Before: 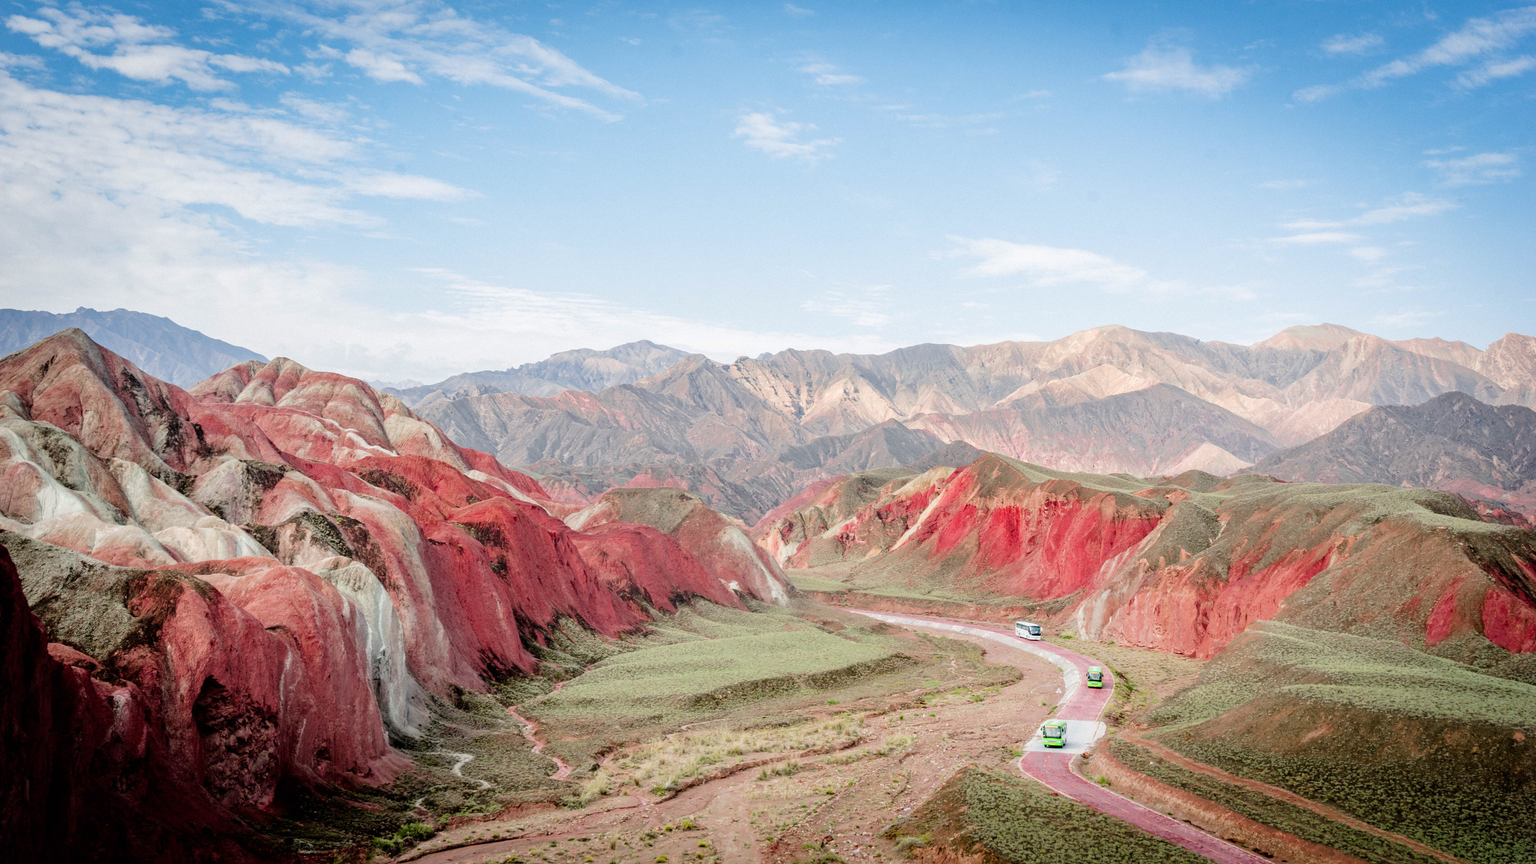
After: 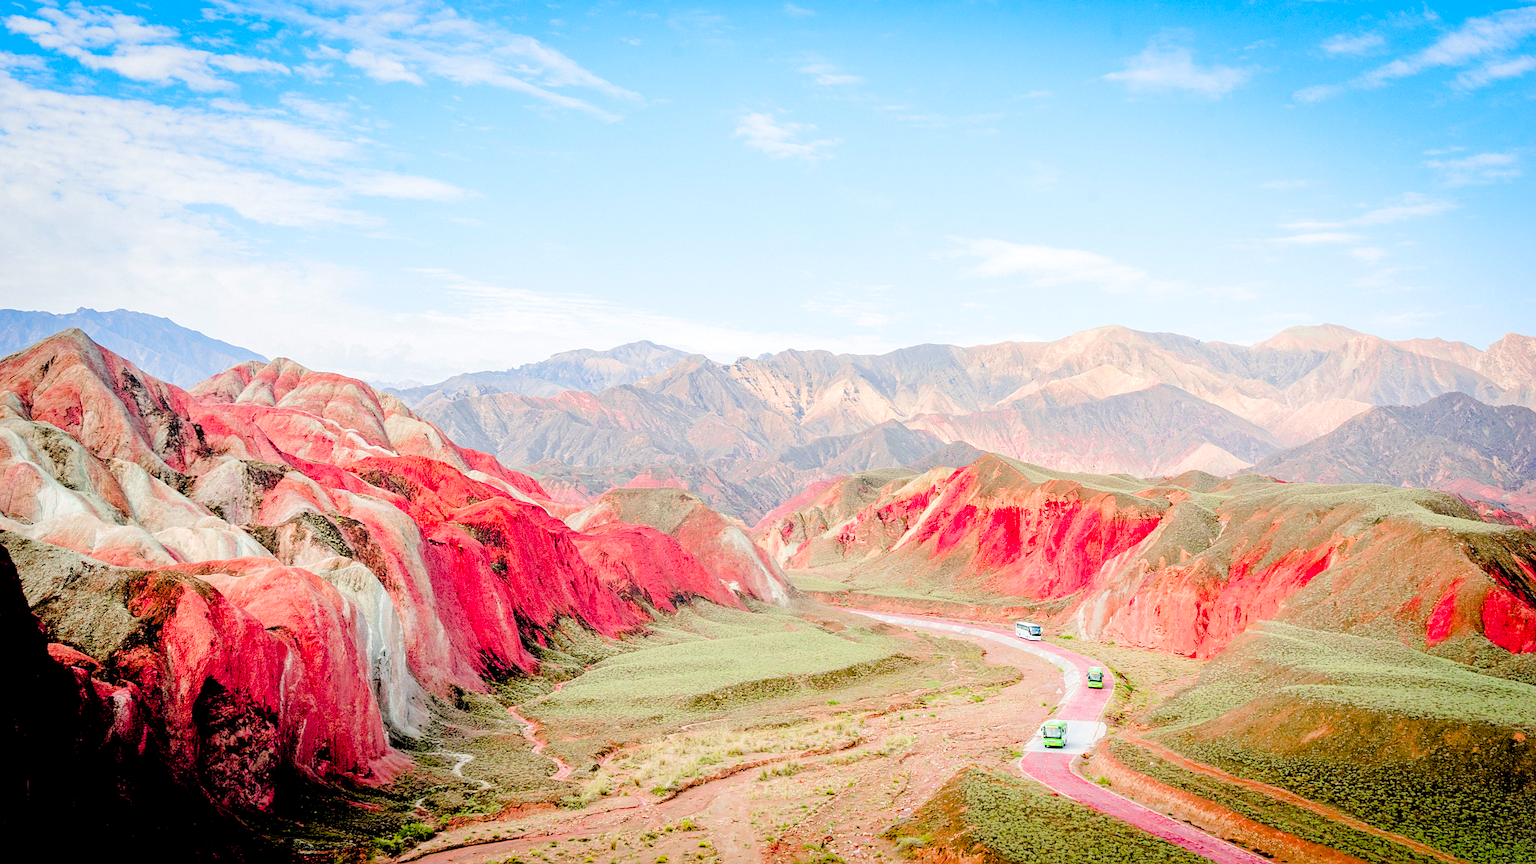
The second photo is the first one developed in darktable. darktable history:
sharpen: on, module defaults
contrast brightness saturation: saturation -0.05
levels: levels [0.072, 0.414, 0.976]
color balance: input saturation 99%
color balance rgb: perceptual saturation grading › global saturation 35%, perceptual saturation grading › highlights -25%, perceptual saturation grading › shadows 50%
